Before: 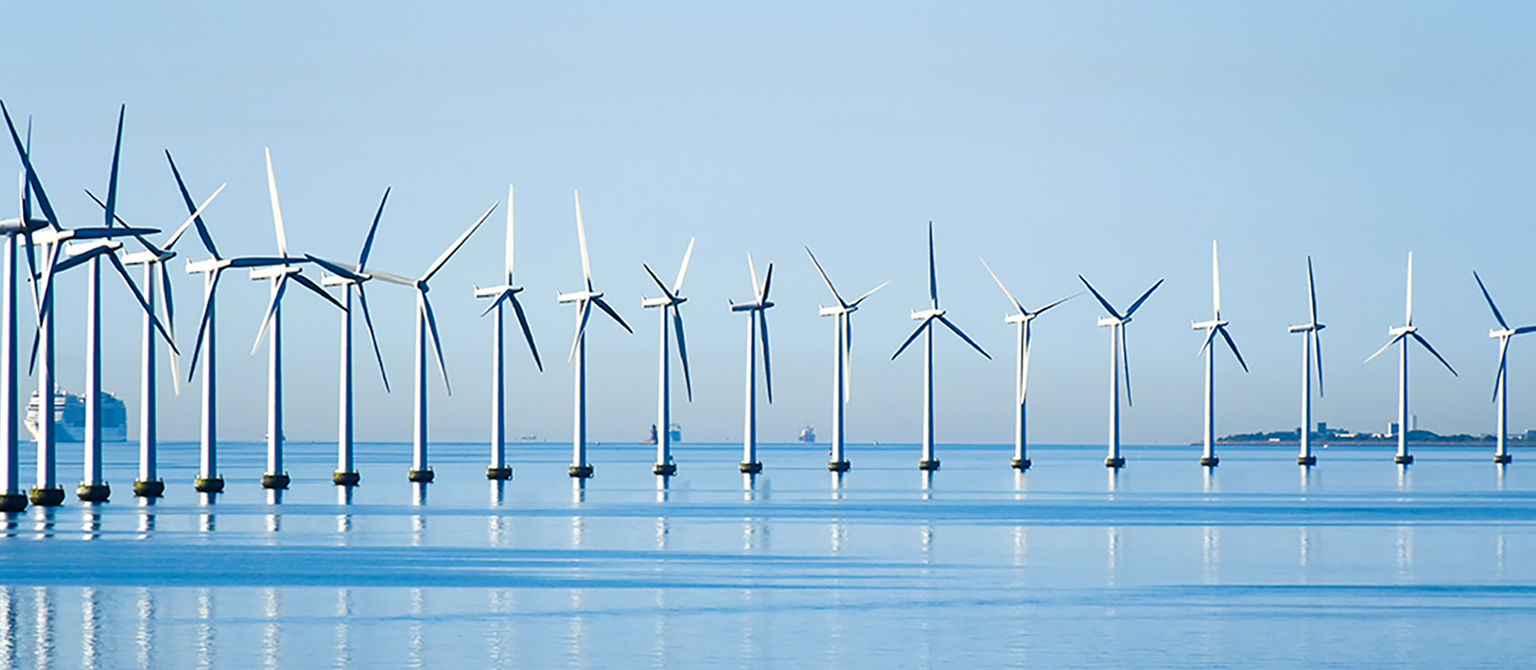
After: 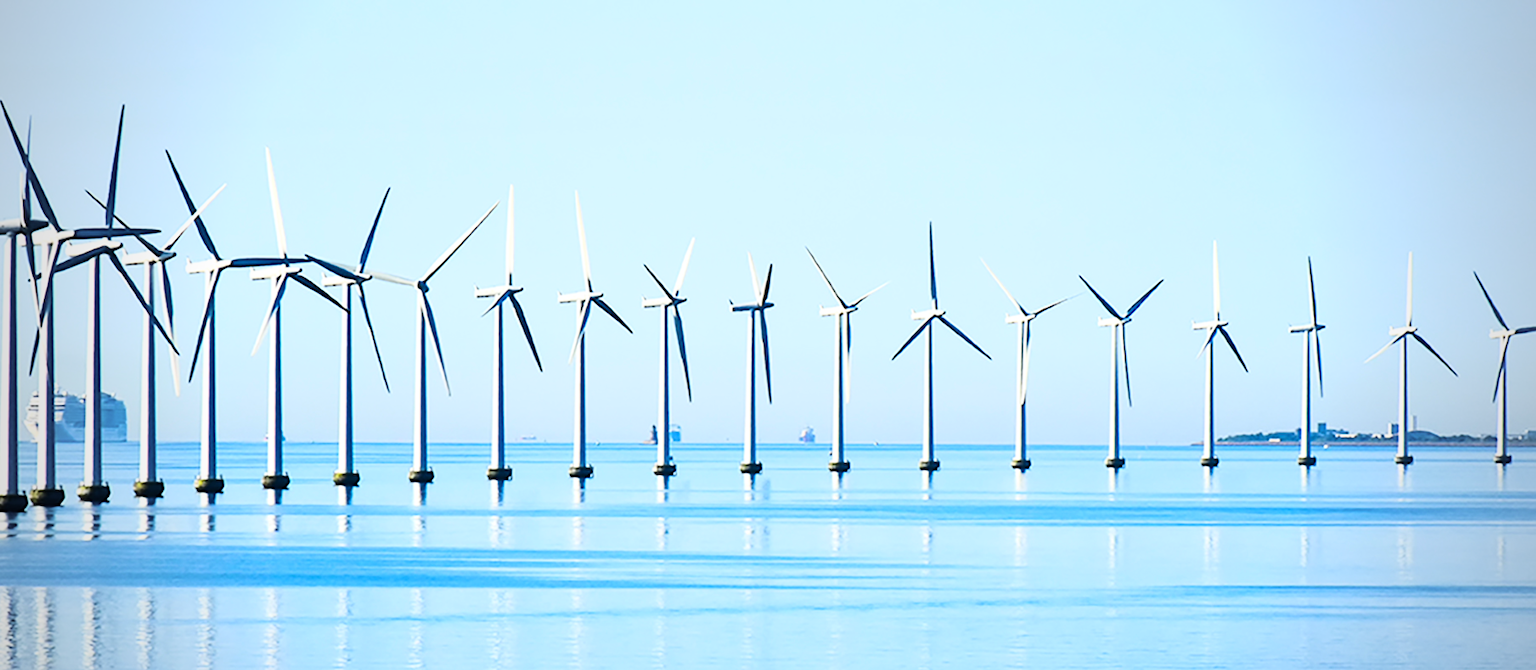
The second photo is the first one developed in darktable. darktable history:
base curve: curves: ch0 [(0, 0) (0.028, 0.03) (0.121, 0.232) (0.46, 0.748) (0.859, 0.968) (1, 1)]
vignetting: fall-off start 71.74%
